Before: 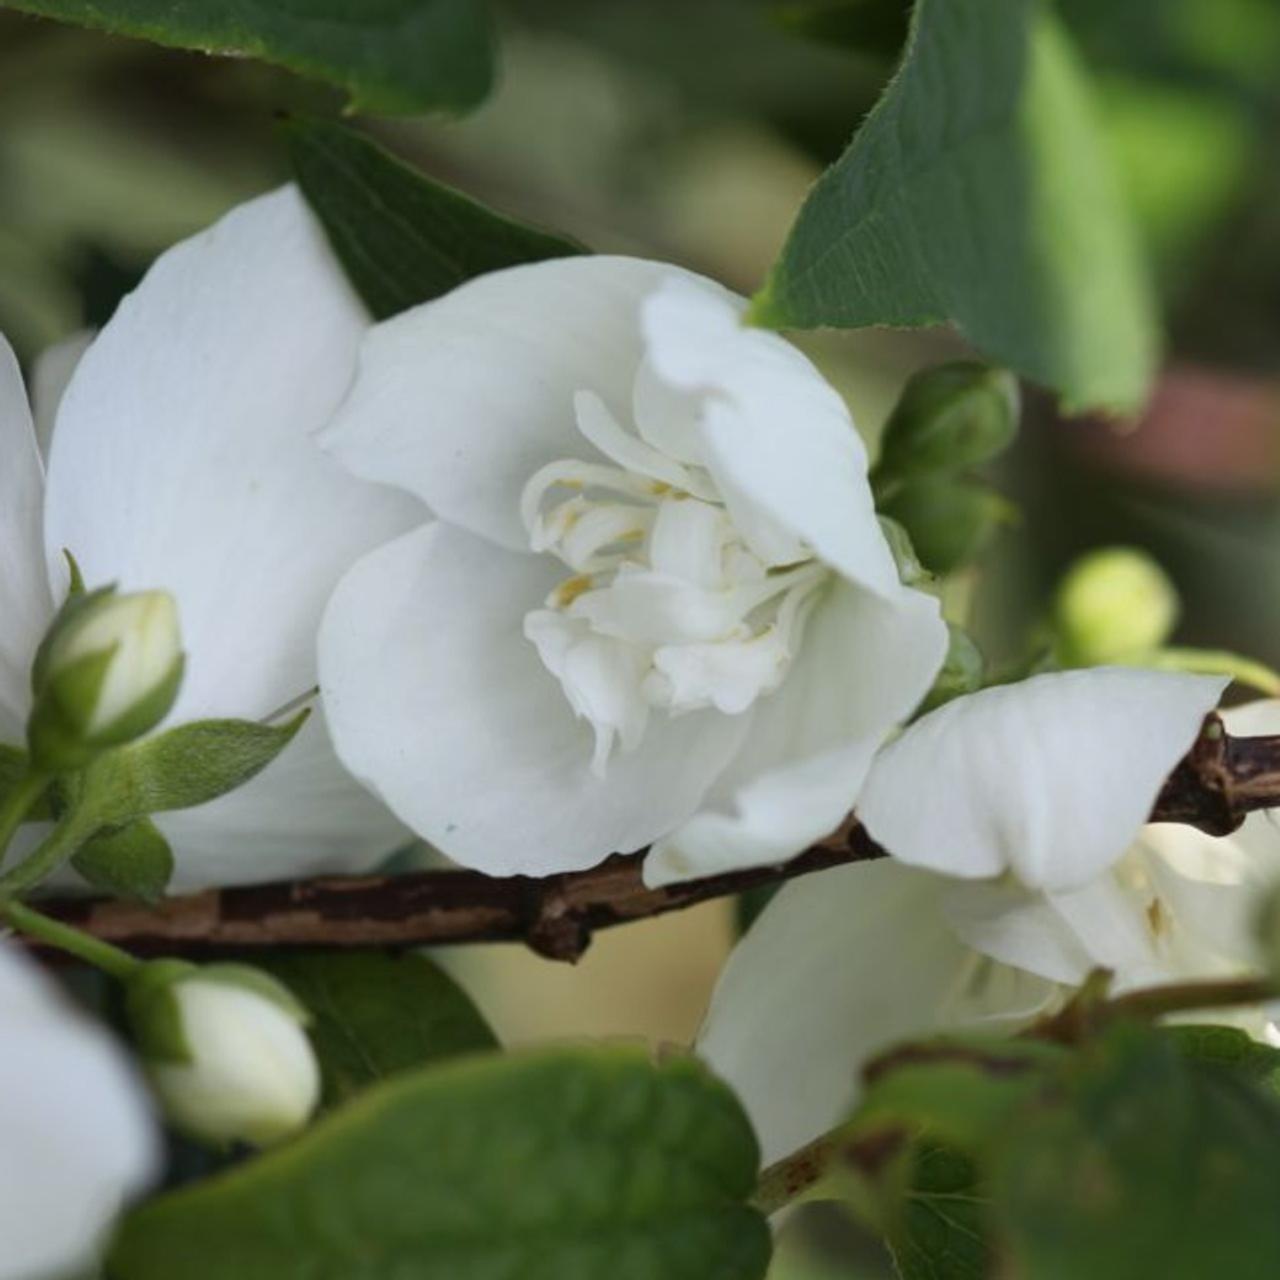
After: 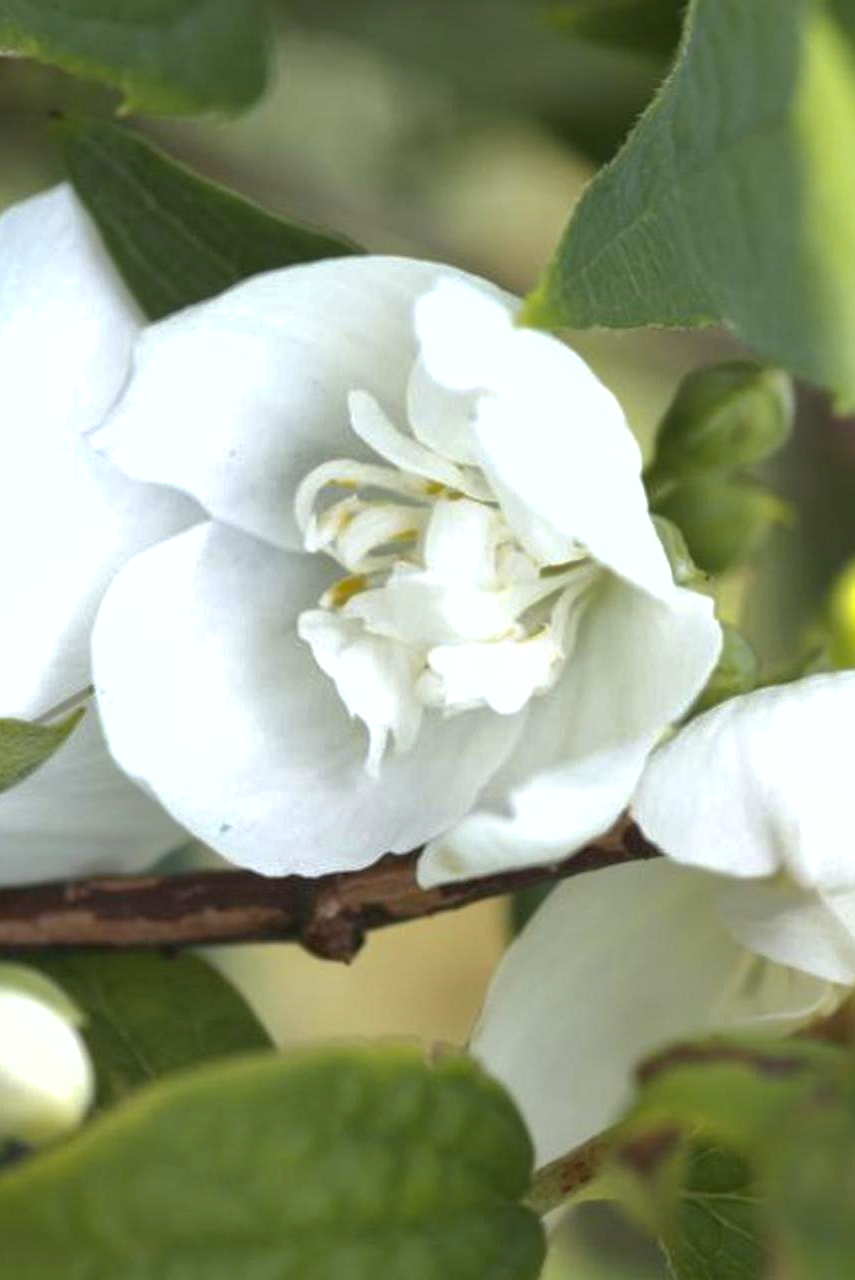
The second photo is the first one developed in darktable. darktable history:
color zones: curves: ch2 [(0, 0.5) (0.143, 0.5) (0.286, 0.489) (0.415, 0.421) (0.571, 0.5) (0.714, 0.5) (0.857, 0.5) (1, 0.5)]
crop and rotate: left 17.732%, right 15.423%
exposure: black level correction -0.001, exposure 0.9 EV, compensate exposure bias true, compensate highlight preservation false
shadows and highlights: on, module defaults
